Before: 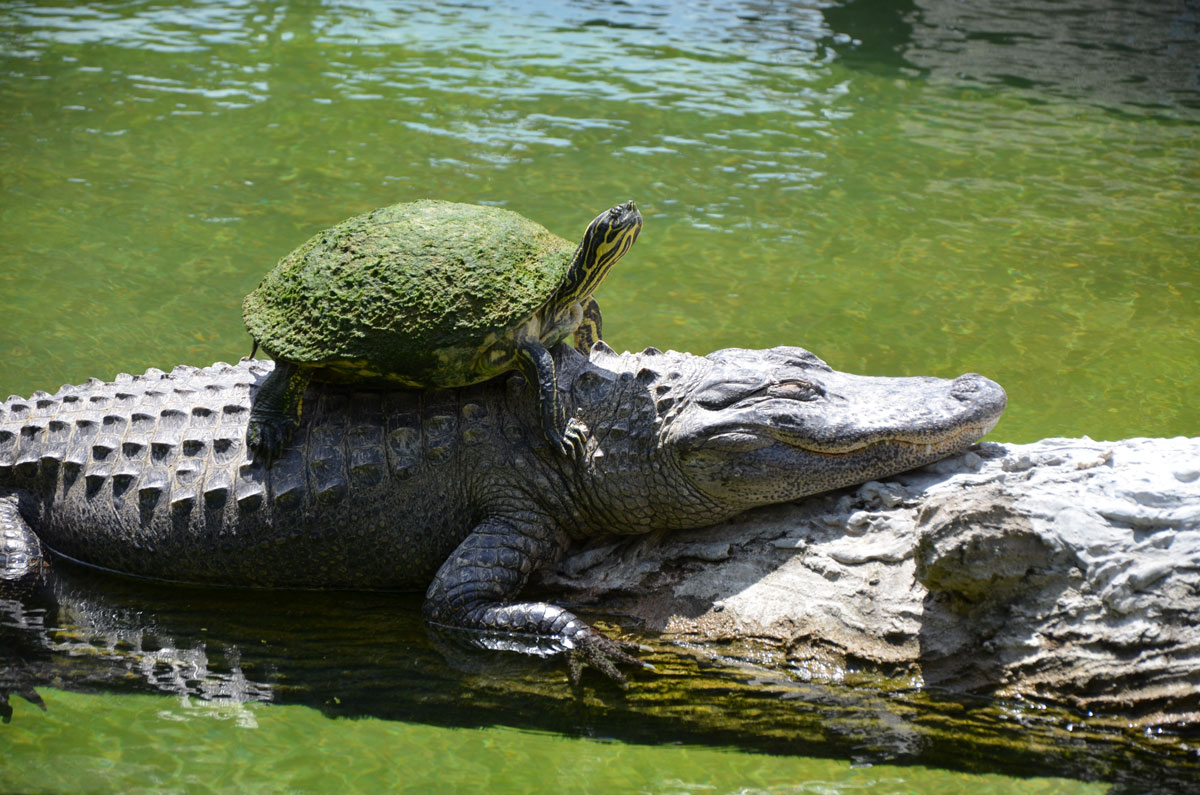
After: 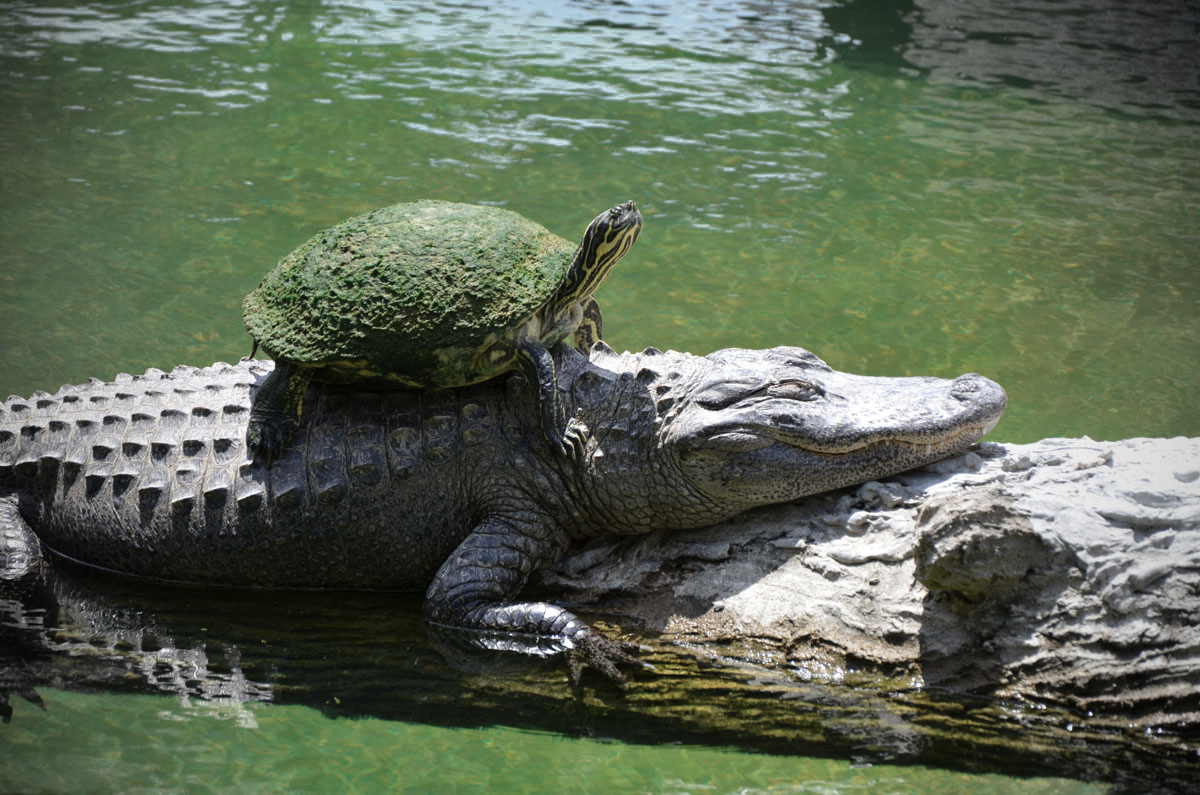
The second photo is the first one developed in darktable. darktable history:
vignetting: fall-off start 97%, fall-off radius 100%, width/height ratio 0.609, unbound false
color zones: curves: ch0 [(0, 0.5) (0.125, 0.4) (0.25, 0.5) (0.375, 0.4) (0.5, 0.4) (0.625, 0.6) (0.75, 0.6) (0.875, 0.5)]; ch1 [(0, 0.35) (0.125, 0.45) (0.25, 0.35) (0.375, 0.35) (0.5, 0.35) (0.625, 0.35) (0.75, 0.45) (0.875, 0.35)]; ch2 [(0, 0.6) (0.125, 0.5) (0.25, 0.5) (0.375, 0.6) (0.5, 0.6) (0.625, 0.5) (0.75, 0.5) (0.875, 0.5)]
